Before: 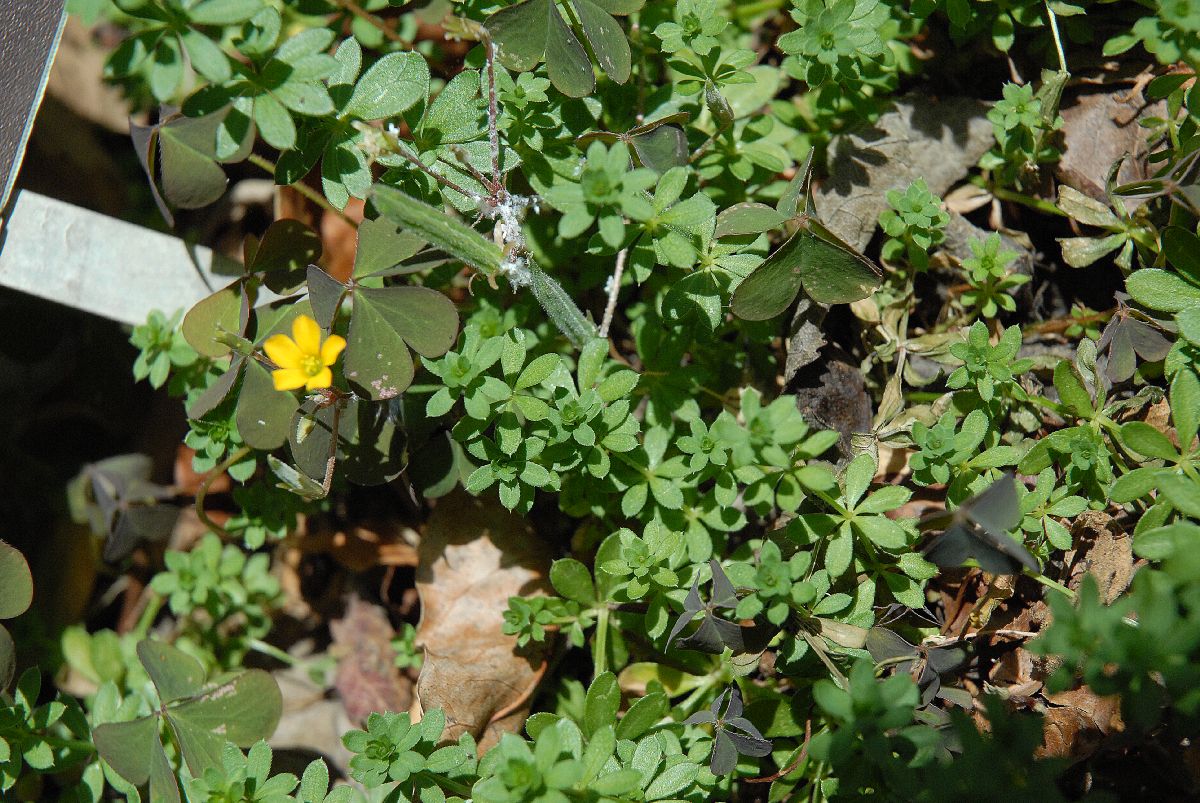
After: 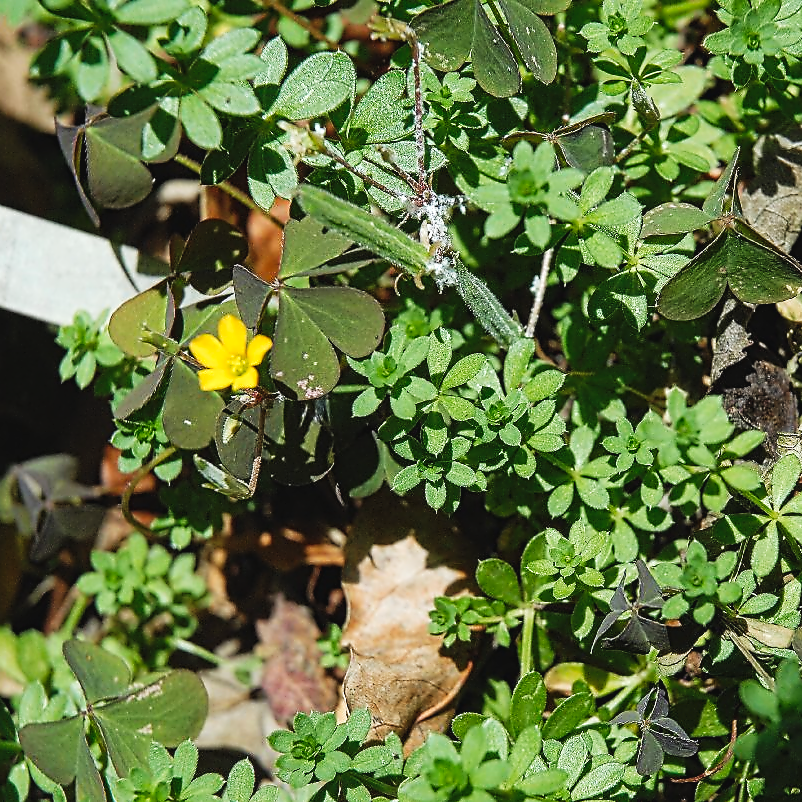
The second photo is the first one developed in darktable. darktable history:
crop and rotate: left 6.201%, right 26.897%
contrast equalizer: octaves 7, y [[0.5, 0.5, 0.5, 0.515, 0.749, 0.84], [0.5 ×6], [0.5 ×6], [0, 0, 0, 0.001, 0.067, 0.262], [0 ×6]]
tone equalizer: on, module defaults
tone curve: curves: ch0 [(0, 0.032) (0.181, 0.156) (0.751, 0.829) (1, 1)], preserve colors none
